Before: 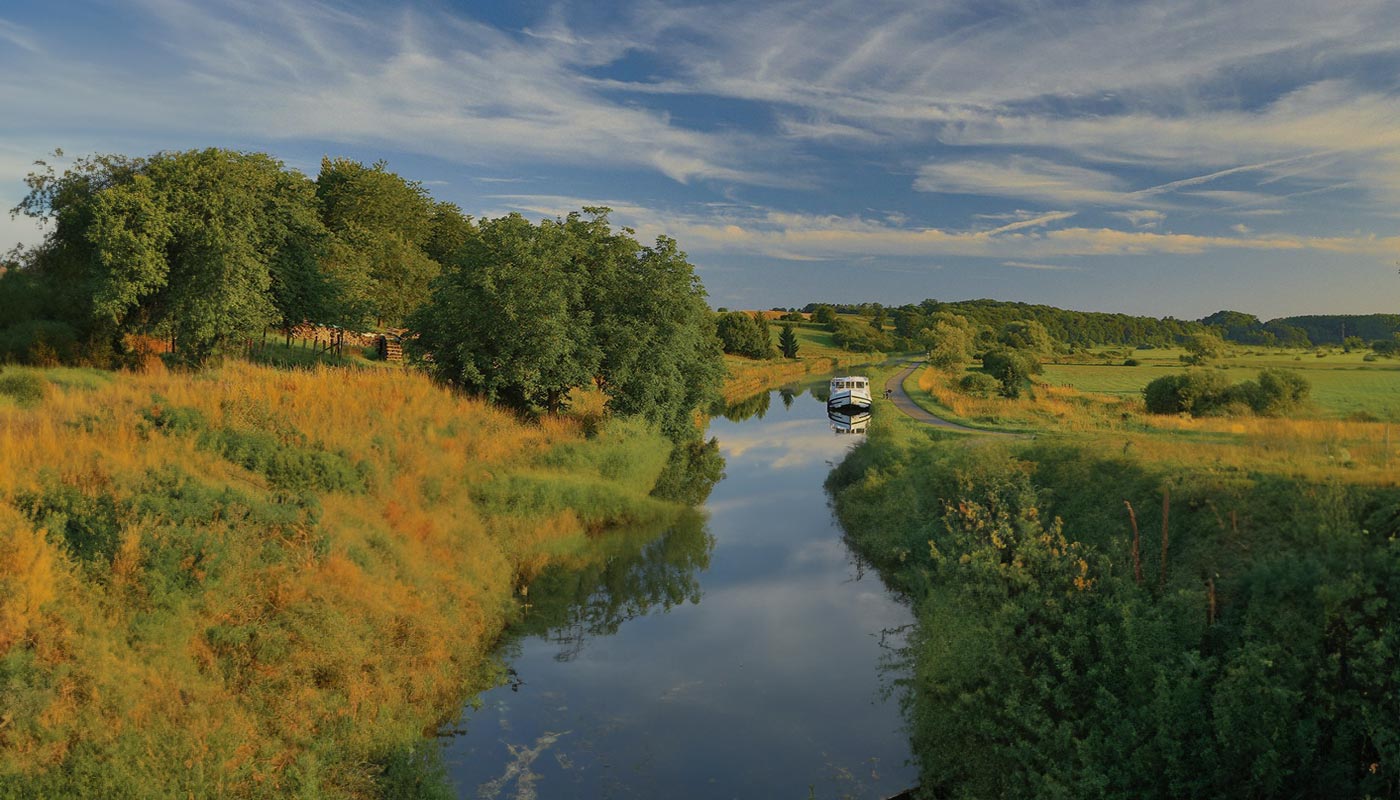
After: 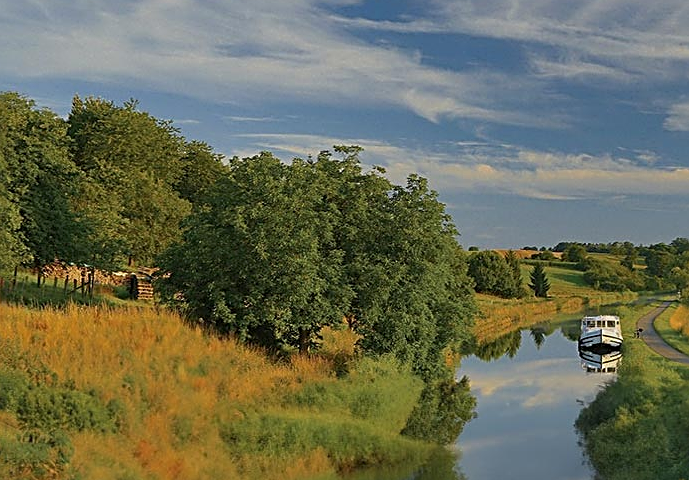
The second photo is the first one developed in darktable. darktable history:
crop: left 17.835%, top 7.675%, right 32.881%, bottom 32.213%
sharpen: radius 2.584, amount 0.688
